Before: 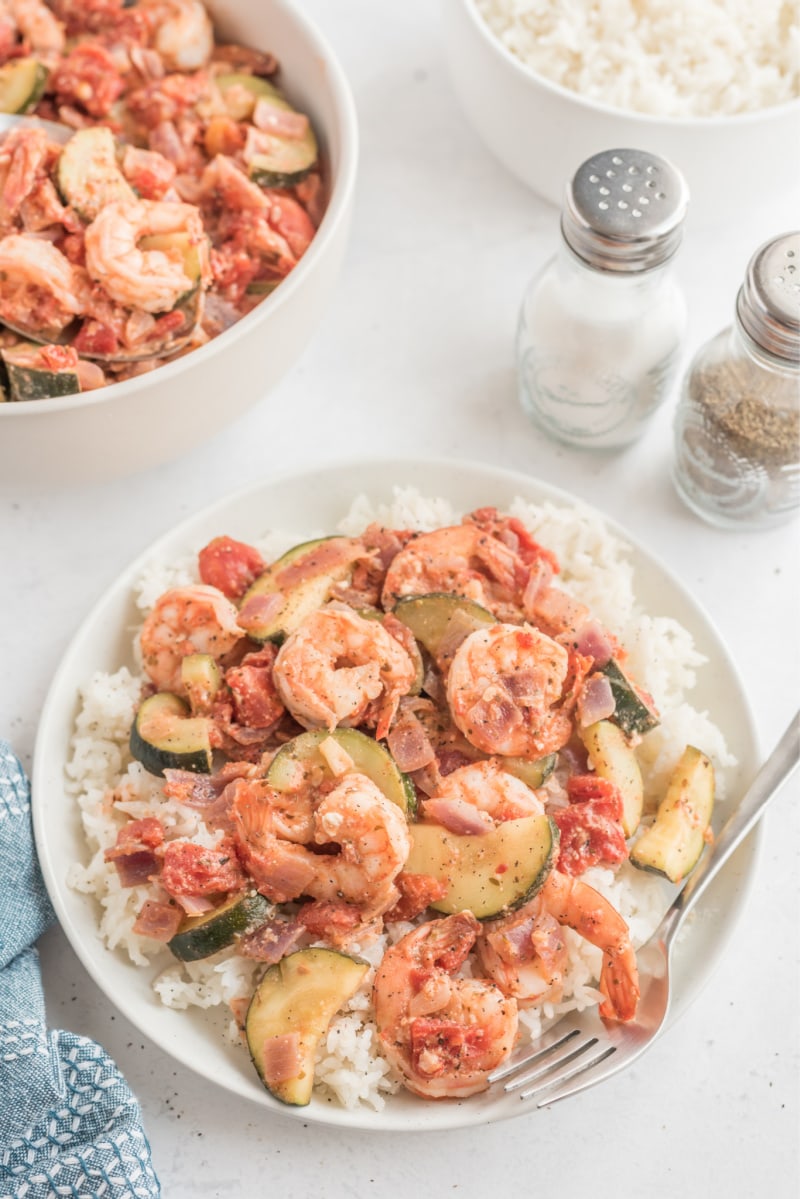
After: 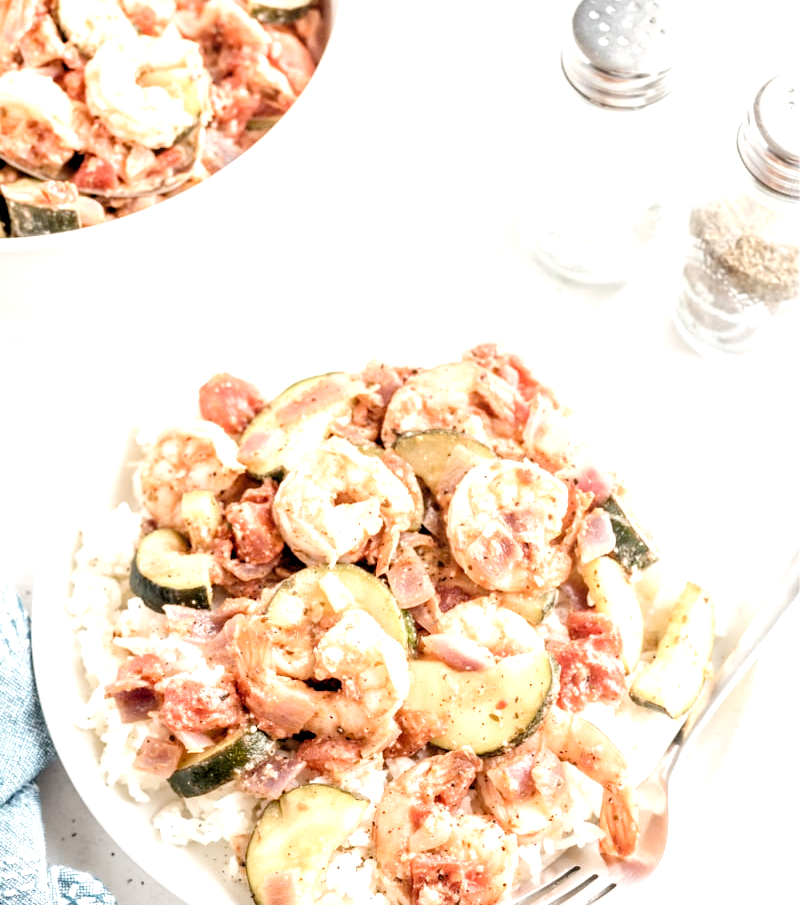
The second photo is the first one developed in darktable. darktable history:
crop: top 13.688%, bottom 10.789%
contrast brightness saturation: contrast 0.057, brightness -0.012, saturation -0.249
filmic rgb: black relative exposure -7.65 EV, white relative exposure 4.56 EV, threshold 5.99 EV, hardness 3.61, preserve chrominance no, color science v5 (2021), enable highlight reconstruction true
levels: levels [0, 0.352, 0.703]
exposure: black level correction 0.013, compensate highlight preservation false
